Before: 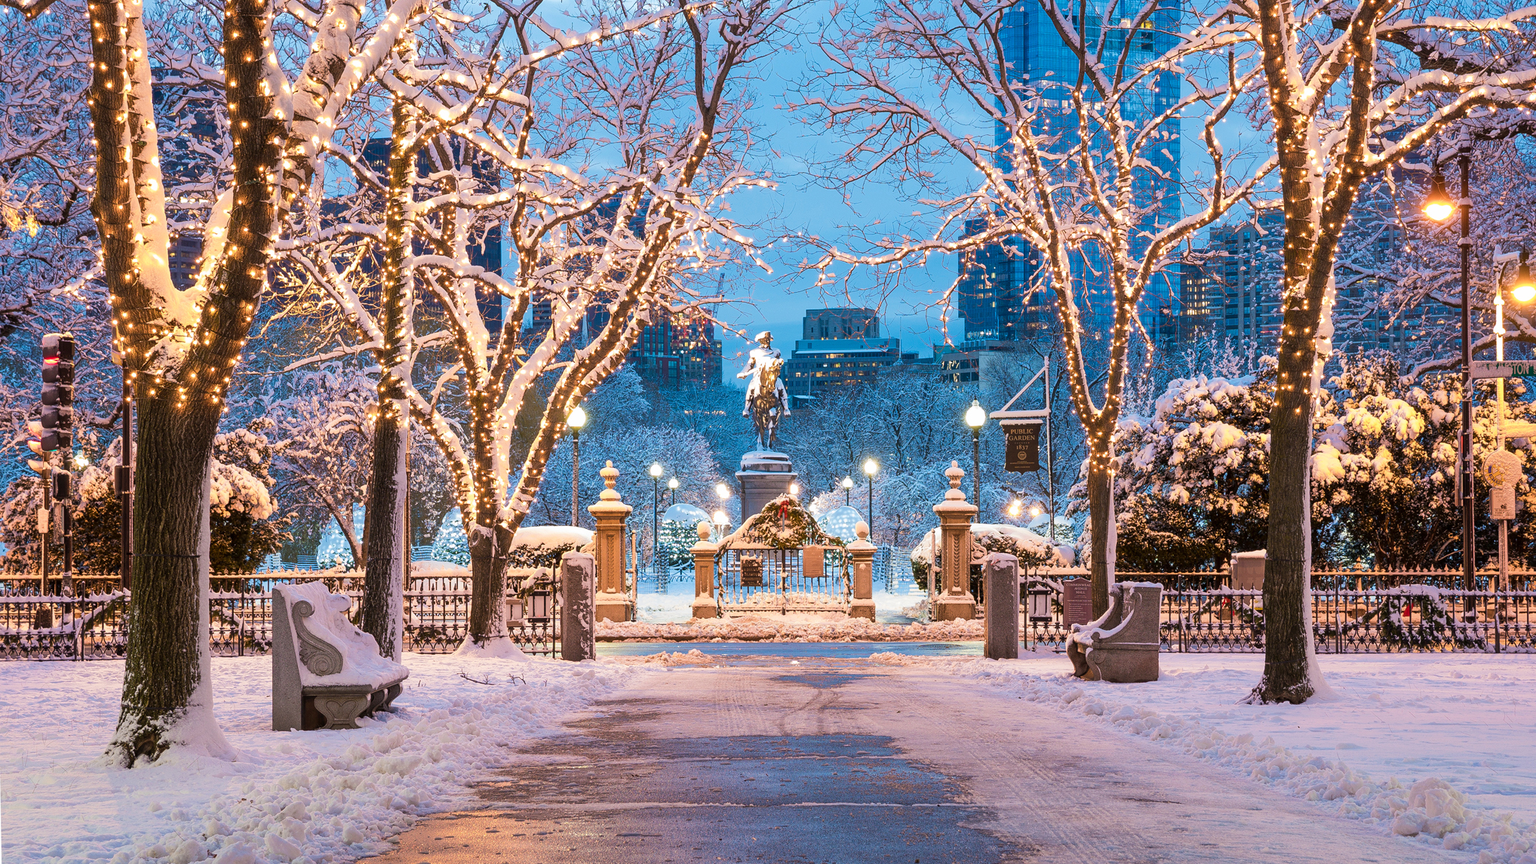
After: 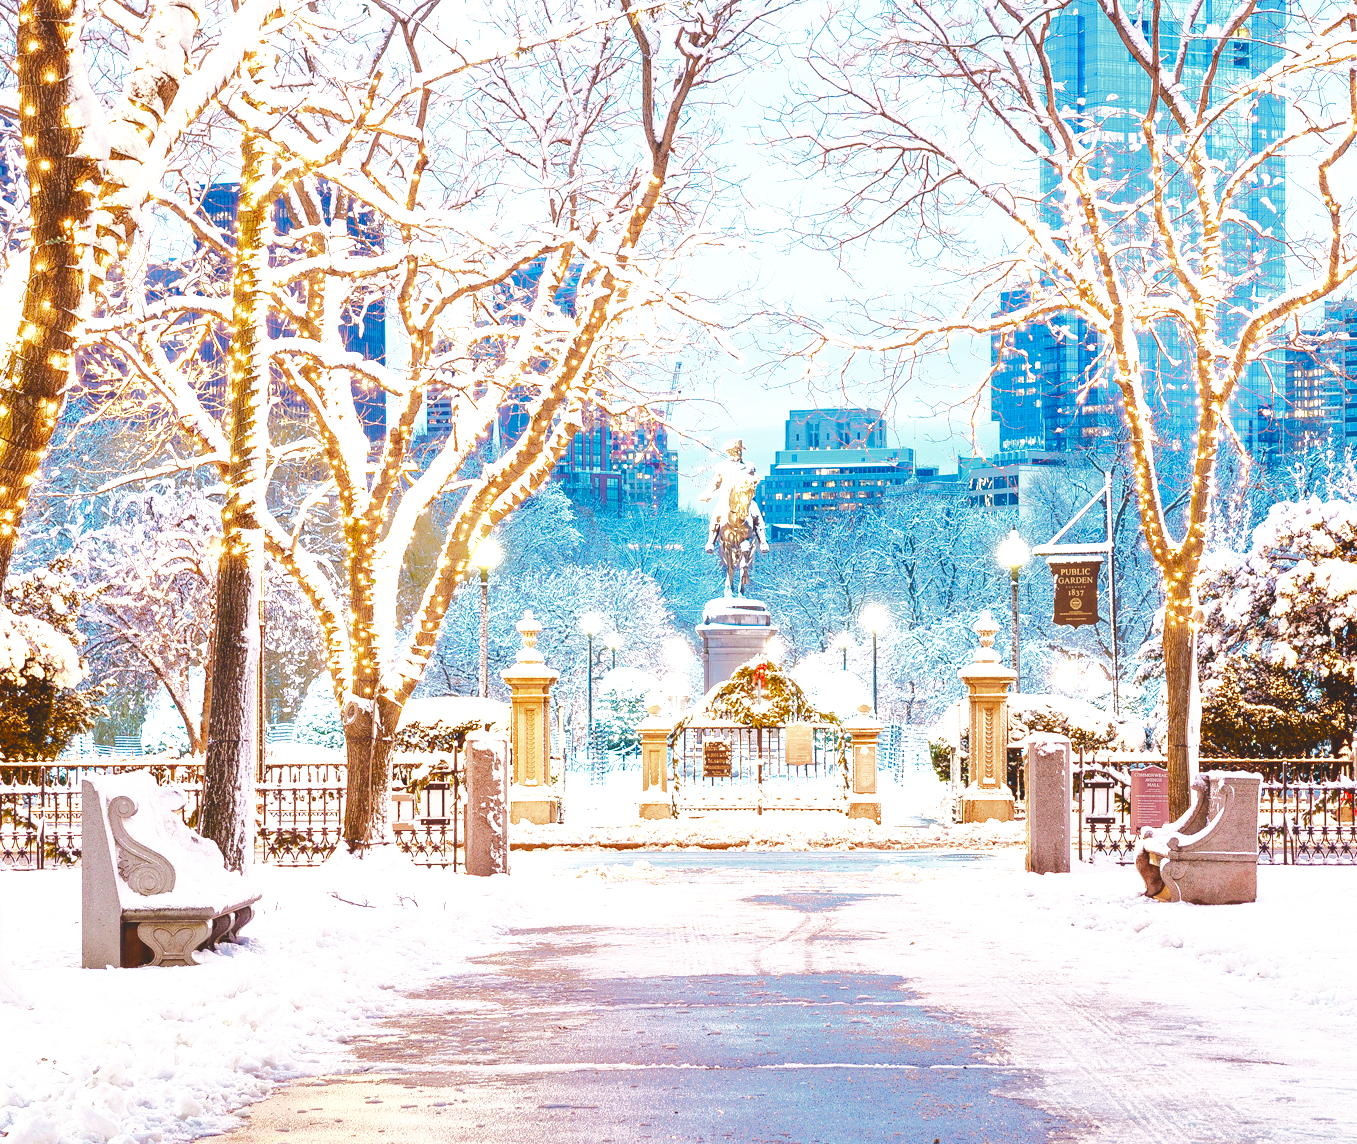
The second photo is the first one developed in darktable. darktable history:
base curve: curves: ch0 [(0, 0.003) (0.001, 0.002) (0.006, 0.004) (0.02, 0.022) (0.048, 0.086) (0.094, 0.234) (0.162, 0.431) (0.258, 0.629) (0.385, 0.8) (0.548, 0.918) (0.751, 0.988) (1, 1)], preserve colors none
crop and rotate: left 13.706%, right 19.6%
exposure: black level correction 0, exposure 1.102 EV, compensate highlight preservation false
tone curve: curves: ch0 [(0, 0) (0.003, 0.149) (0.011, 0.152) (0.025, 0.154) (0.044, 0.164) (0.069, 0.179) (0.1, 0.194) (0.136, 0.211) (0.177, 0.232) (0.224, 0.258) (0.277, 0.289) (0.335, 0.326) (0.399, 0.371) (0.468, 0.438) (0.543, 0.504) (0.623, 0.569) (0.709, 0.642) (0.801, 0.716) (0.898, 0.775) (1, 1)], color space Lab, independent channels, preserve colors none
